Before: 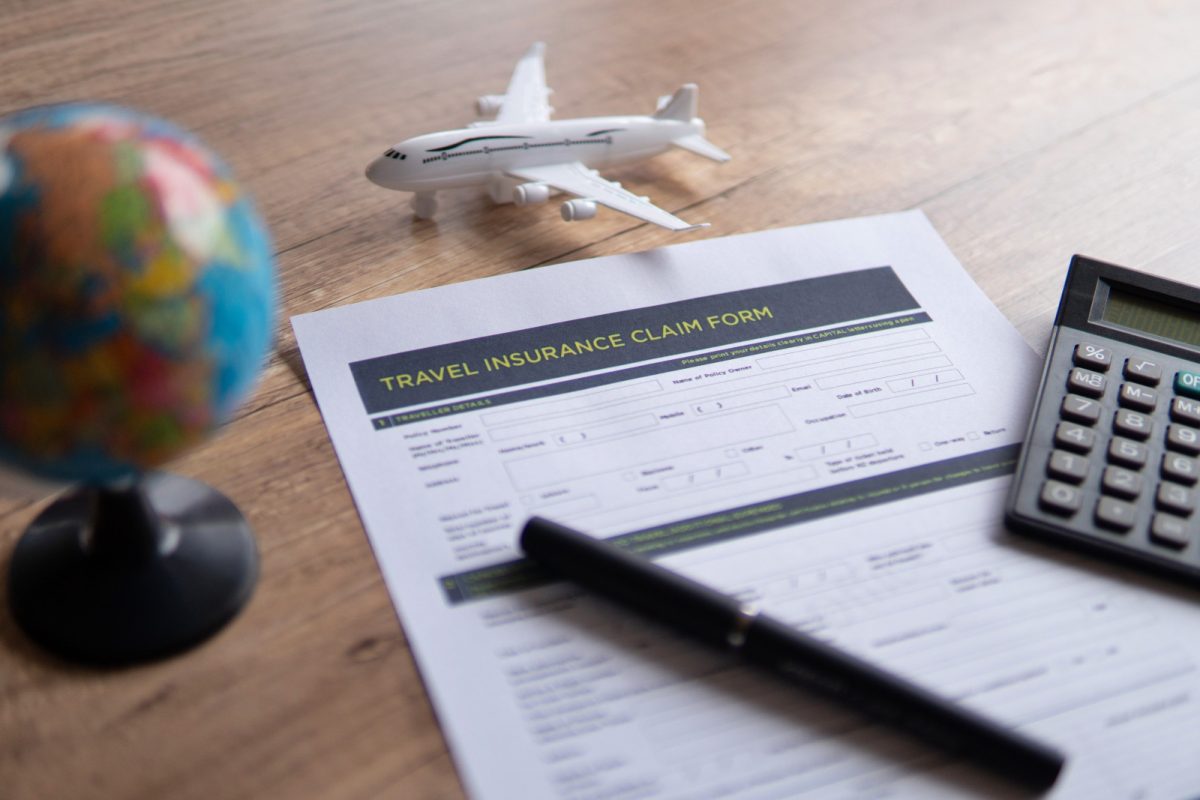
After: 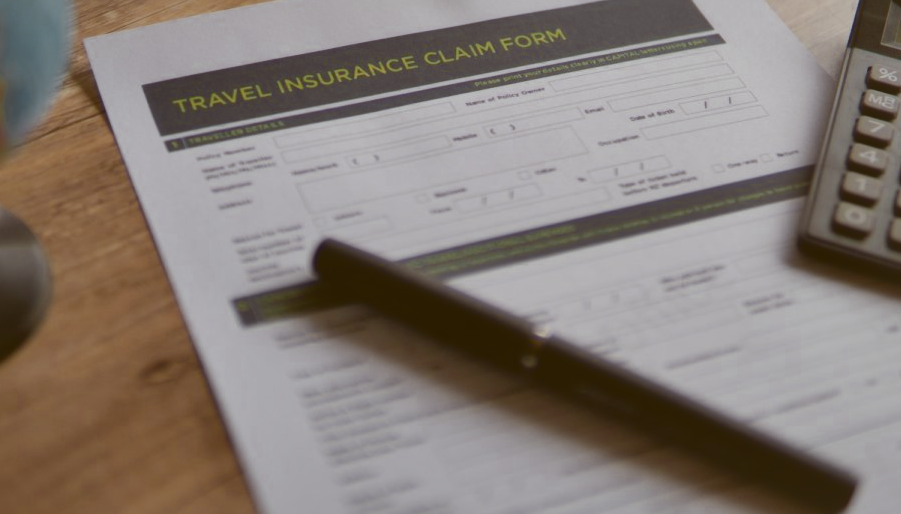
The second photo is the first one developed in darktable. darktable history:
local contrast: mode bilateral grid, contrast 20, coarseness 49, detail 162%, midtone range 0.2
color zones: curves: ch0 [(0.035, 0.242) (0.25, 0.5) (0.384, 0.214) (0.488, 0.255) (0.75, 0.5)]; ch1 [(0.063, 0.379) (0.25, 0.5) (0.354, 0.201) (0.489, 0.085) (0.729, 0.271)]; ch2 [(0.25, 0.5) (0.38, 0.517) (0.442, 0.51) (0.735, 0.456)]
contrast equalizer: octaves 7, y [[0.5, 0.542, 0.583, 0.625, 0.667, 0.708], [0.5 ×6], [0.5 ×6], [0, 0.033, 0.067, 0.1, 0.133, 0.167], [0, 0.05, 0.1, 0.15, 0.2, 0.25]], mix -0.313
crop and rotate: left 17.296%, top 34.828%, right 7.573%, bottom 0.809%
contrast brightness saturation: contrast -0.286
exposure: exposure -0.354 EV, compensate highlight preservation false
color correction: highlights a* -0.546, highlights b* 0.164, shadows a* 4.37, shadows b* 20.09
